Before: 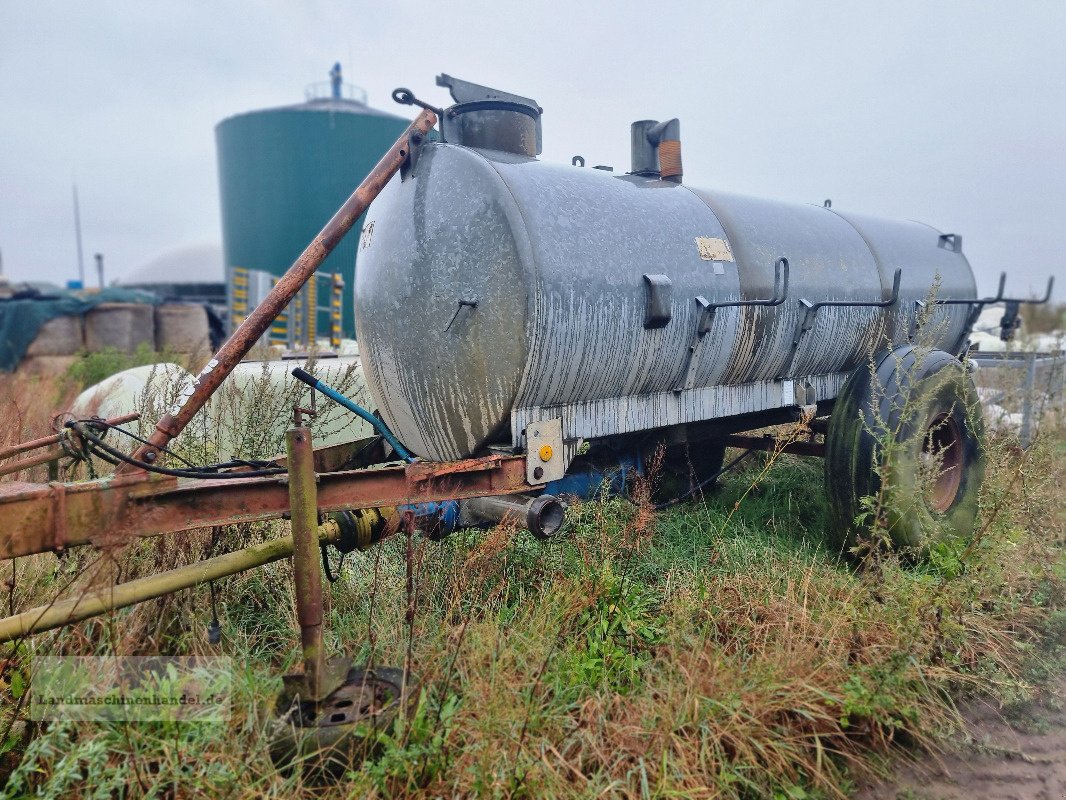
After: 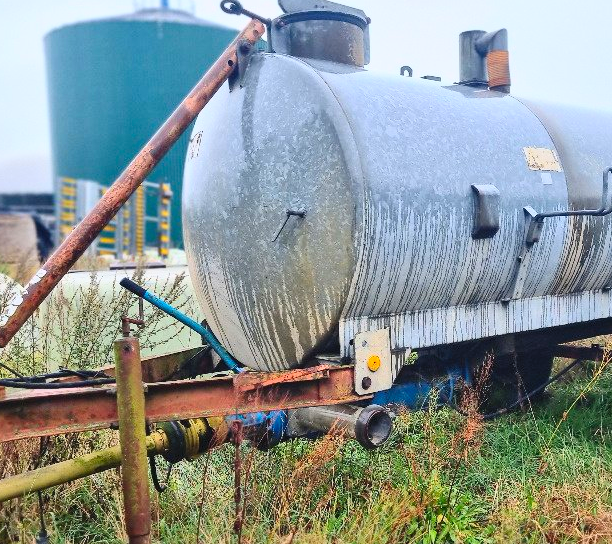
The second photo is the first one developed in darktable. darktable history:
base curve: preserve colors none
crop: left 16.18%, top 11.288%, right 26.269%, bottom 20.644%
contrast brightness saturation: contrast 0.239, brightness 0.25, saturation 0.391
